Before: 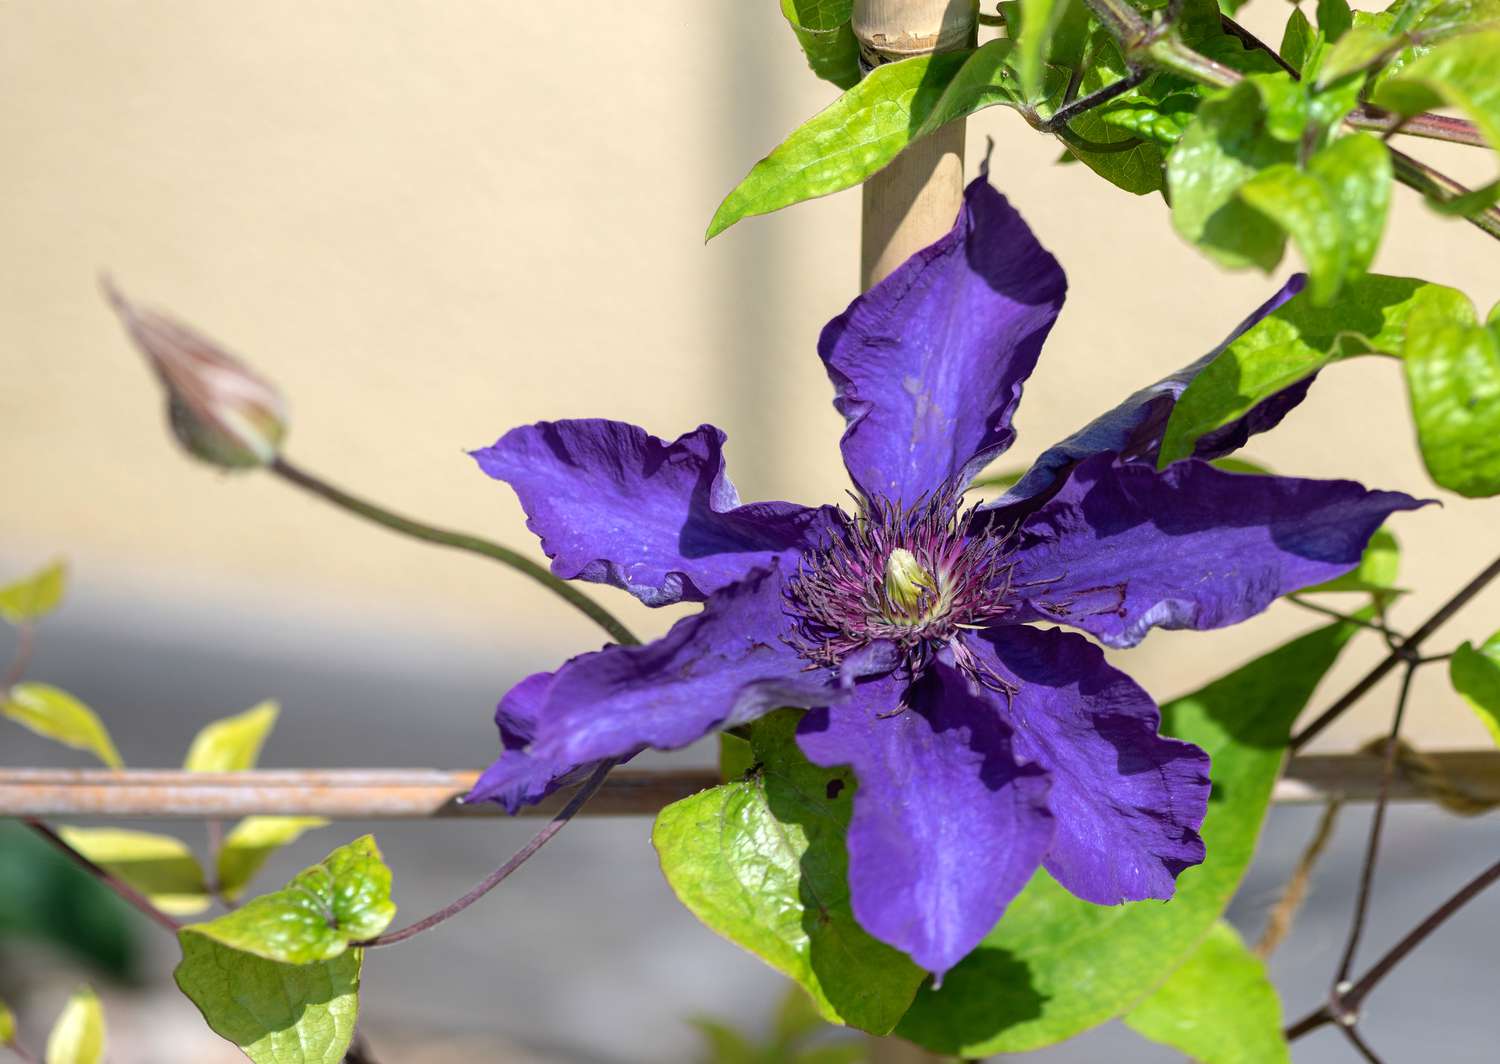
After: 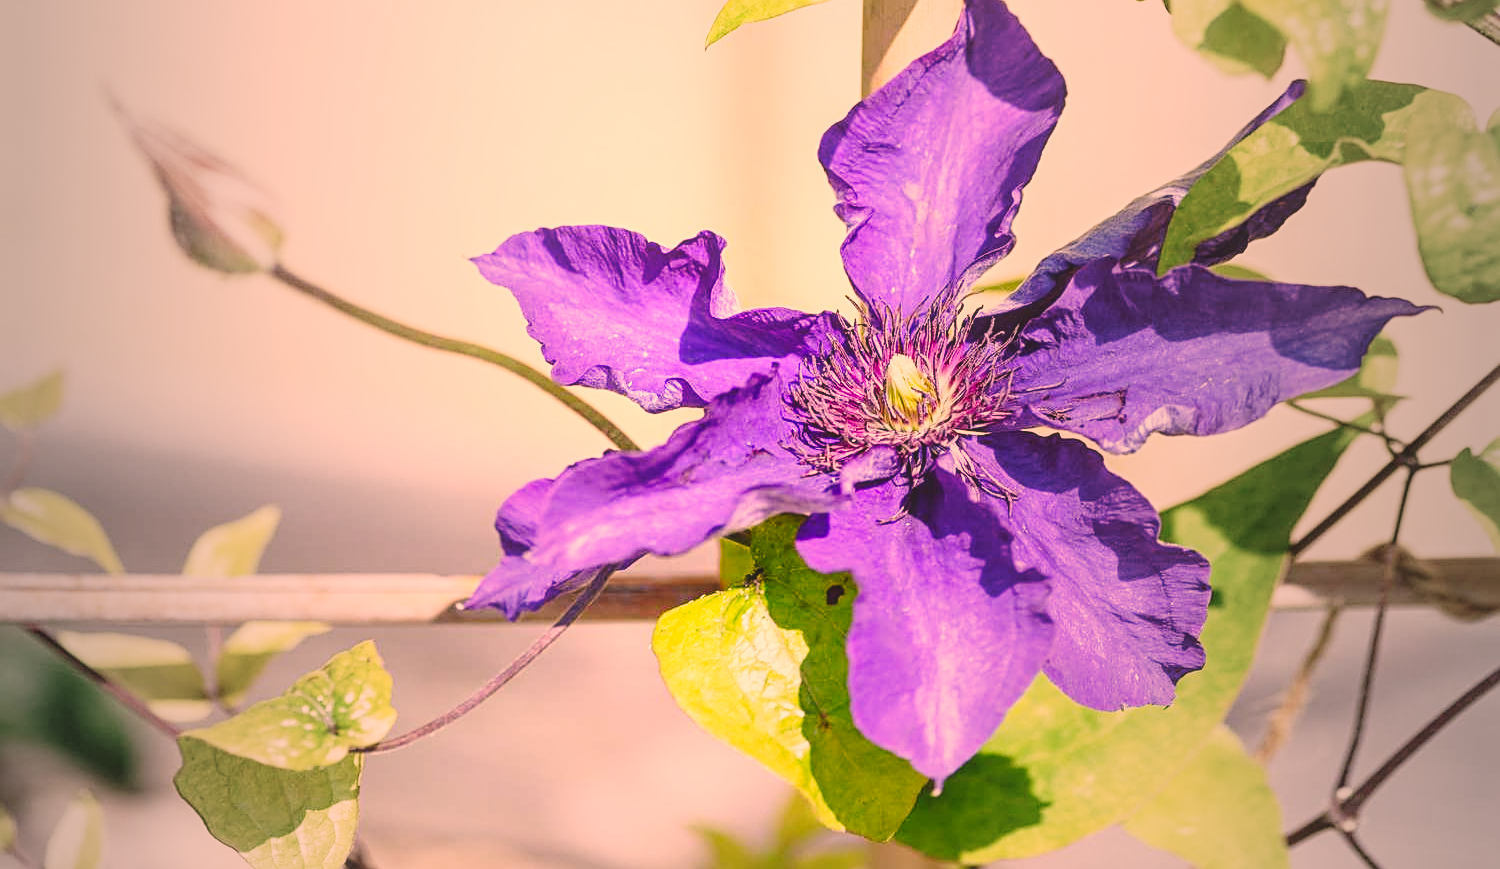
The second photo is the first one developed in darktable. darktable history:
exposure: black level correction 0, exposure 0.499 EV, compensate highlight preservation false
sharpen: on, module defaults
base curve: curves: ch0 [(0, 0) (0.028, 0.03) (0.121, 0.232) (0.46, 0.748) (0.859, 0.968) (1, 1)], preserve colors none
local contrast: highlights 48%, shadows 4%, detail 100%
crop and rotate: top 18.267%
contrast brightness saturation: saturation 0.495
vignetting: fall-off start 18.84%, fall-off radius 137.54%, brightness -0.529, saturation -0.507, width/height ratio 0.624, shape 0.602, unbound false
color correction: highlights a* 39.83, highlights b* 39.84, saturation 0.691
